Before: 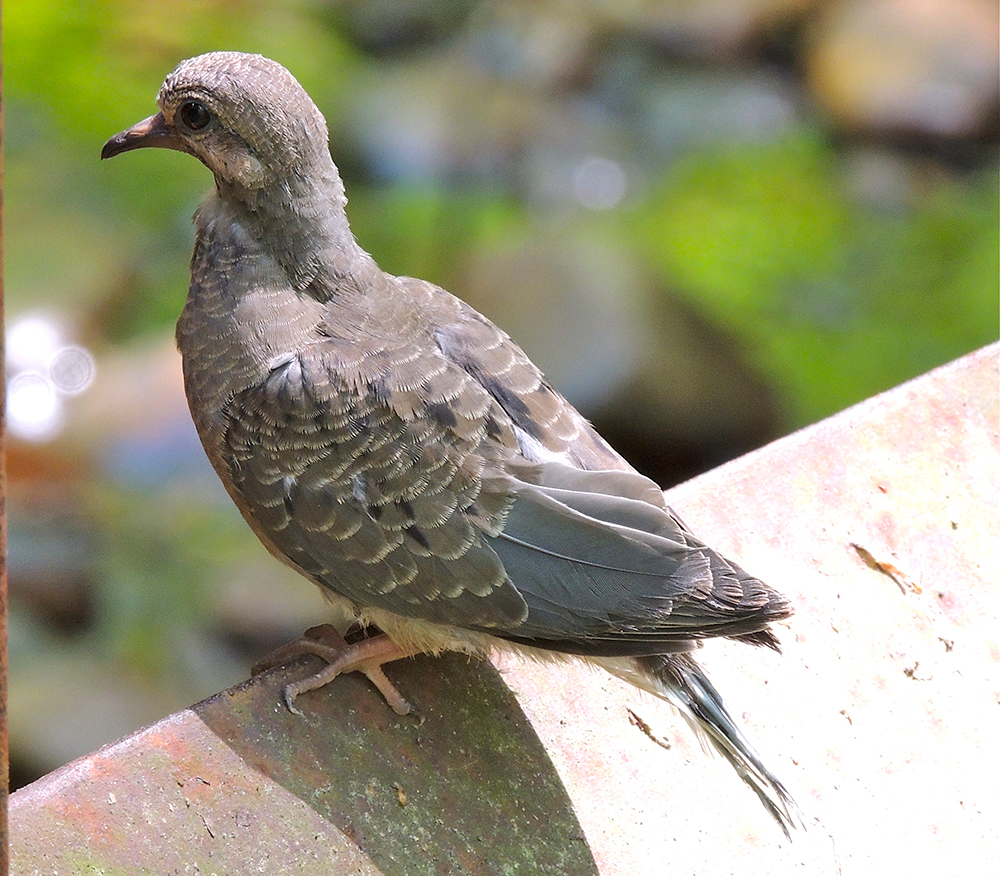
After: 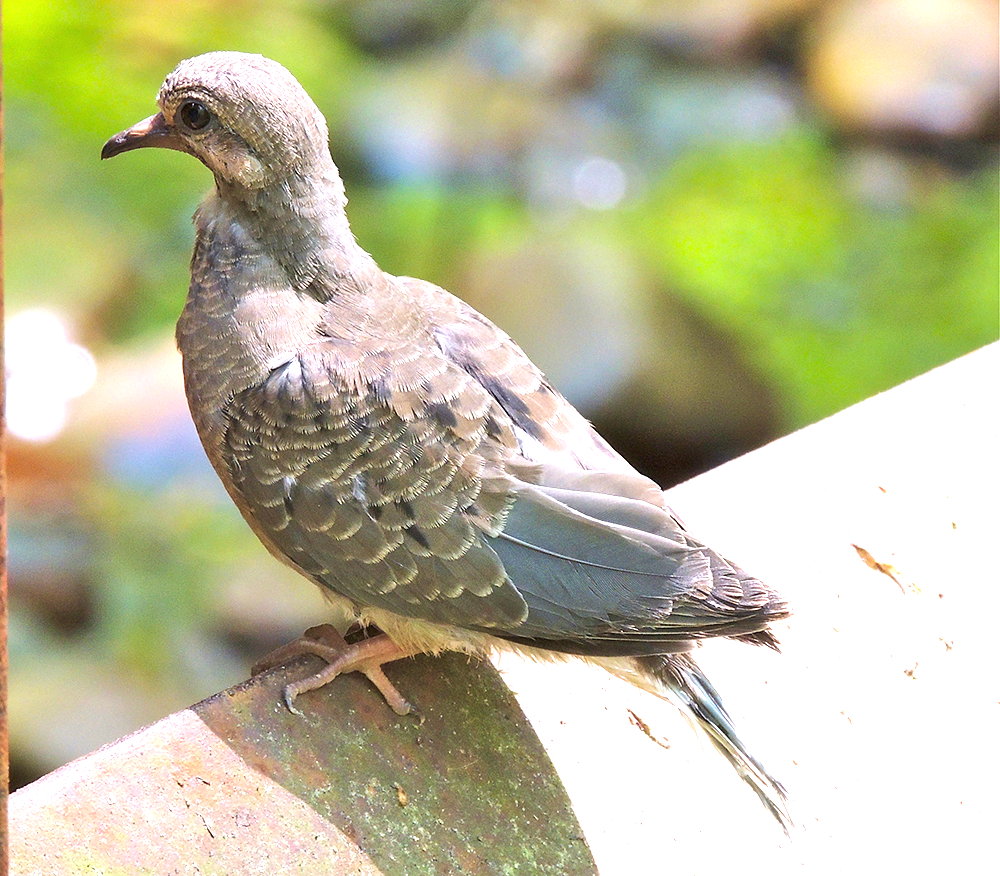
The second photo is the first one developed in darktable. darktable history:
velvia: on, module defaults
tone equalizer: on, module defaults
exposure: black level correction -0.001, exposure 0.902 EV, compensate exposure bias true, compensate highlight preservation false
